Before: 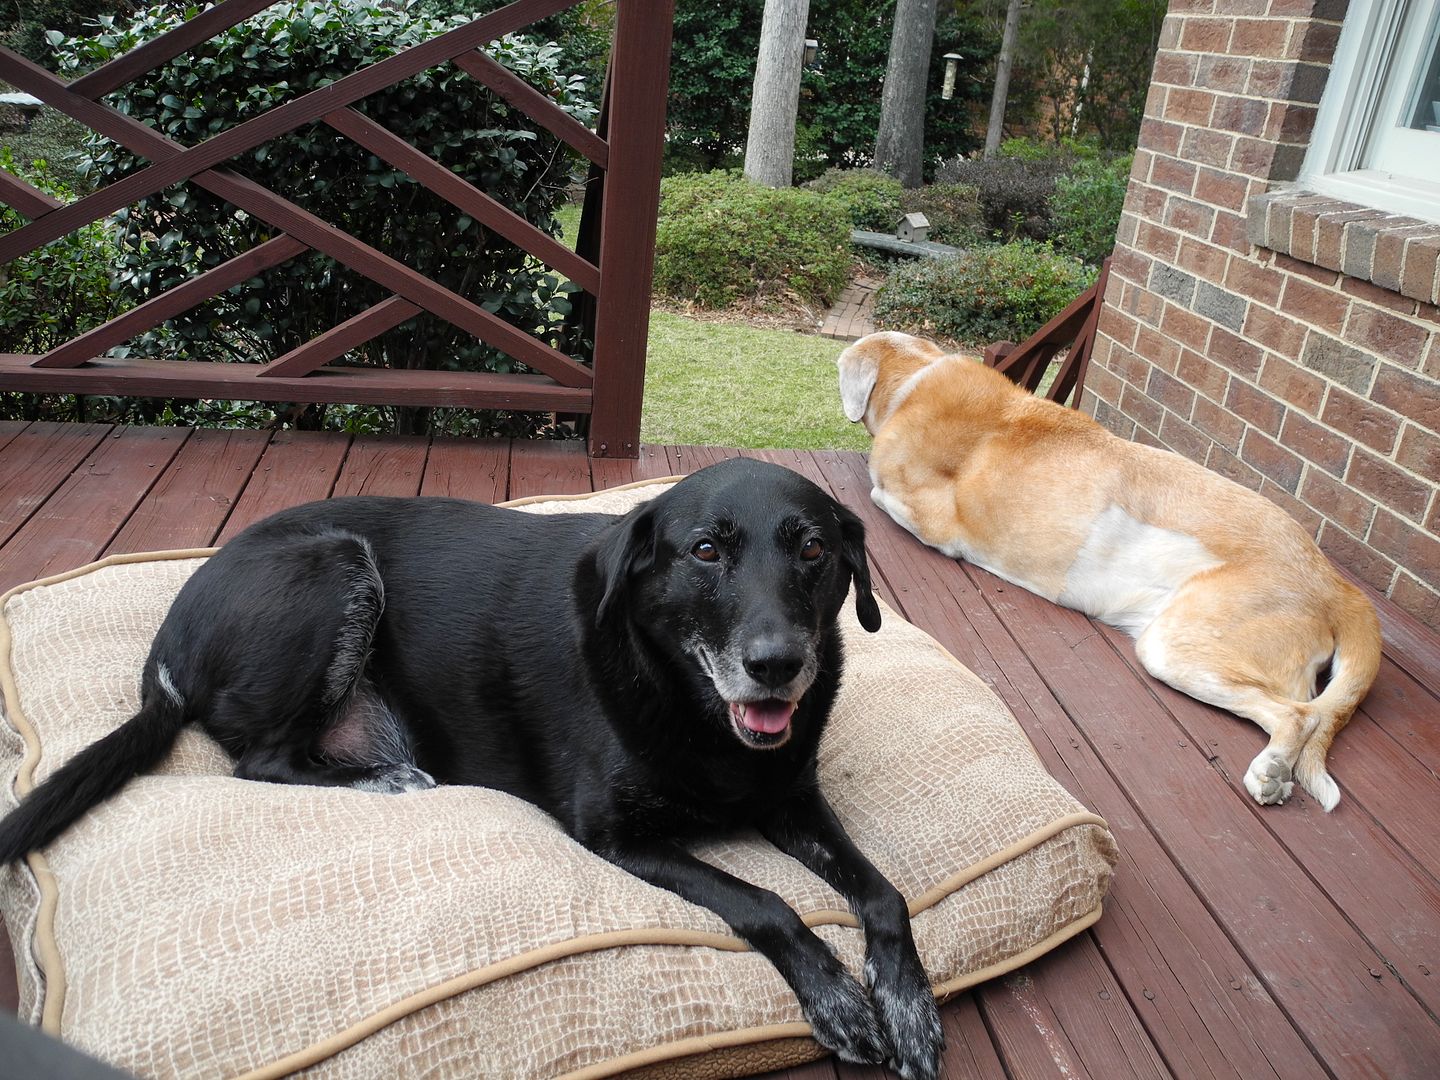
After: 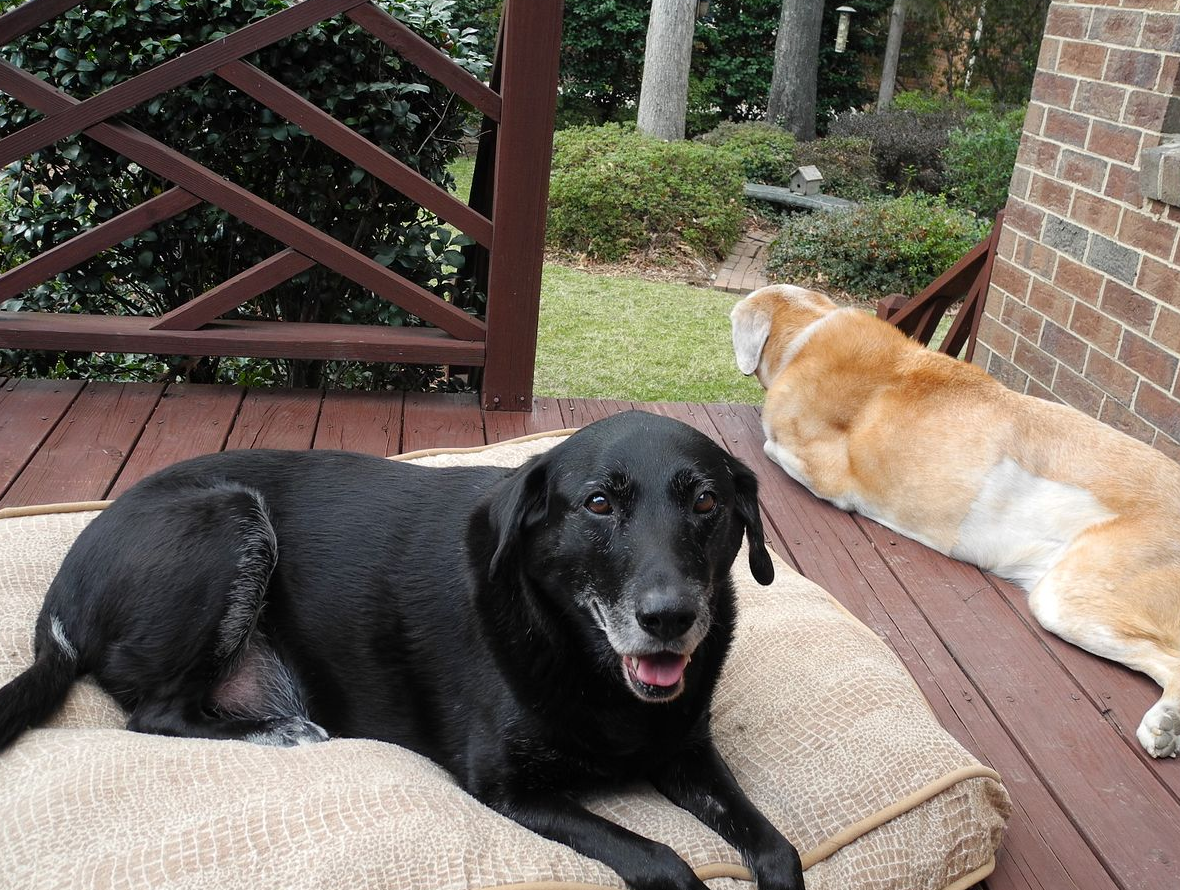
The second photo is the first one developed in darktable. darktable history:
crop and rotate: left 7.471%, top 4.465%, right 10.575%, bottom 13.102%
